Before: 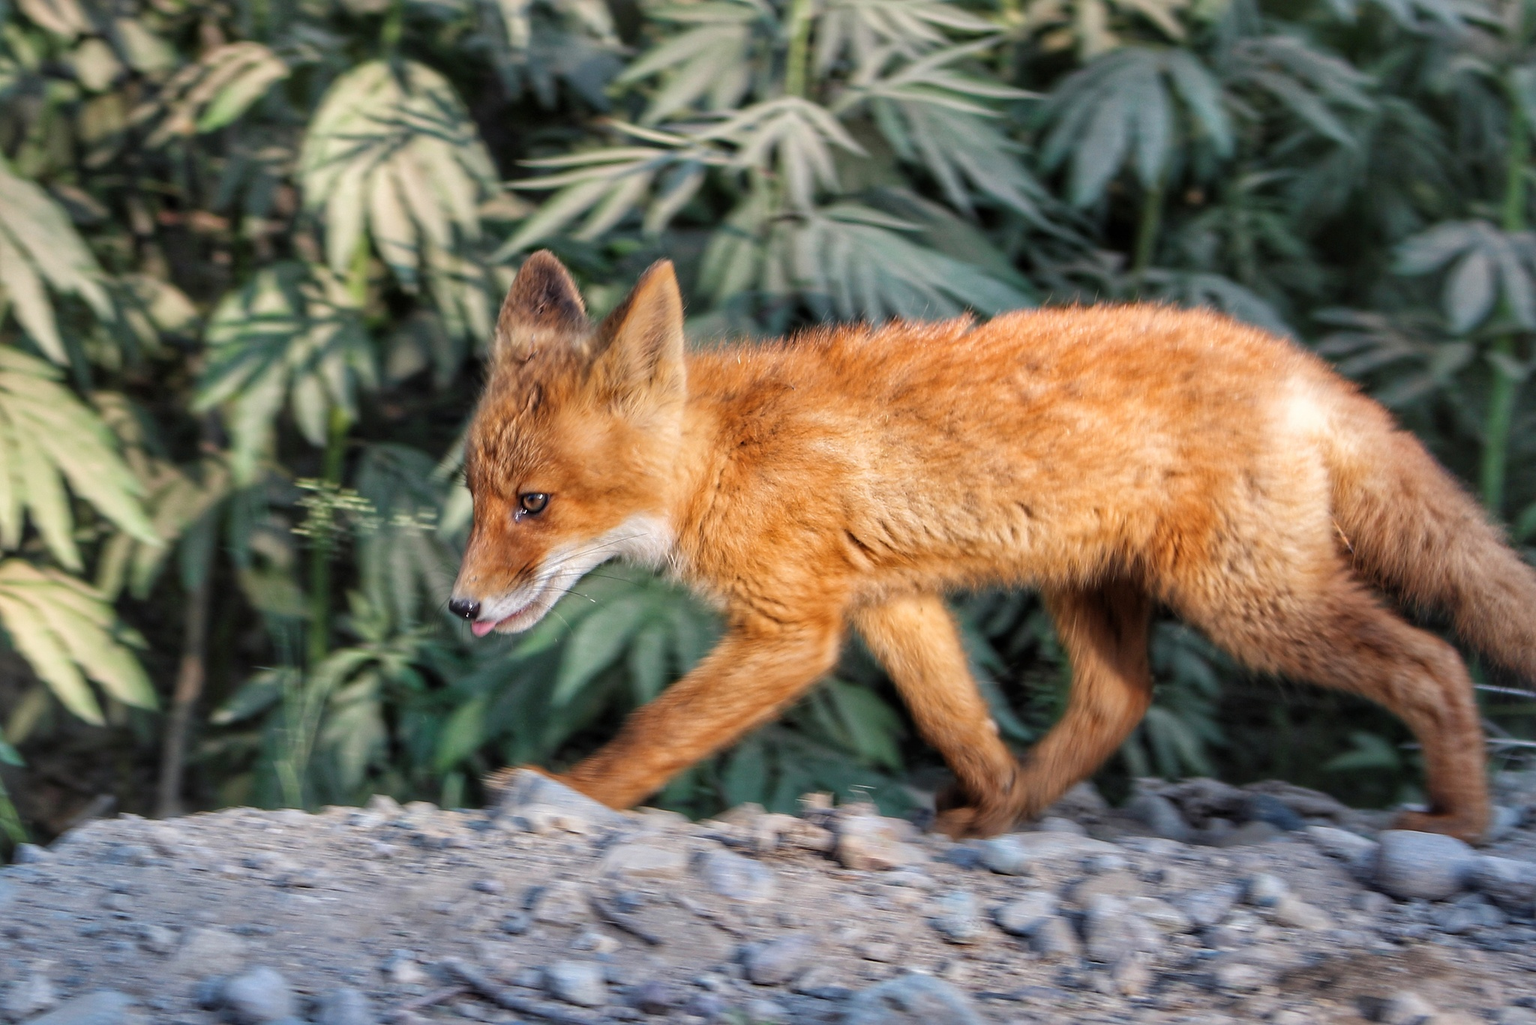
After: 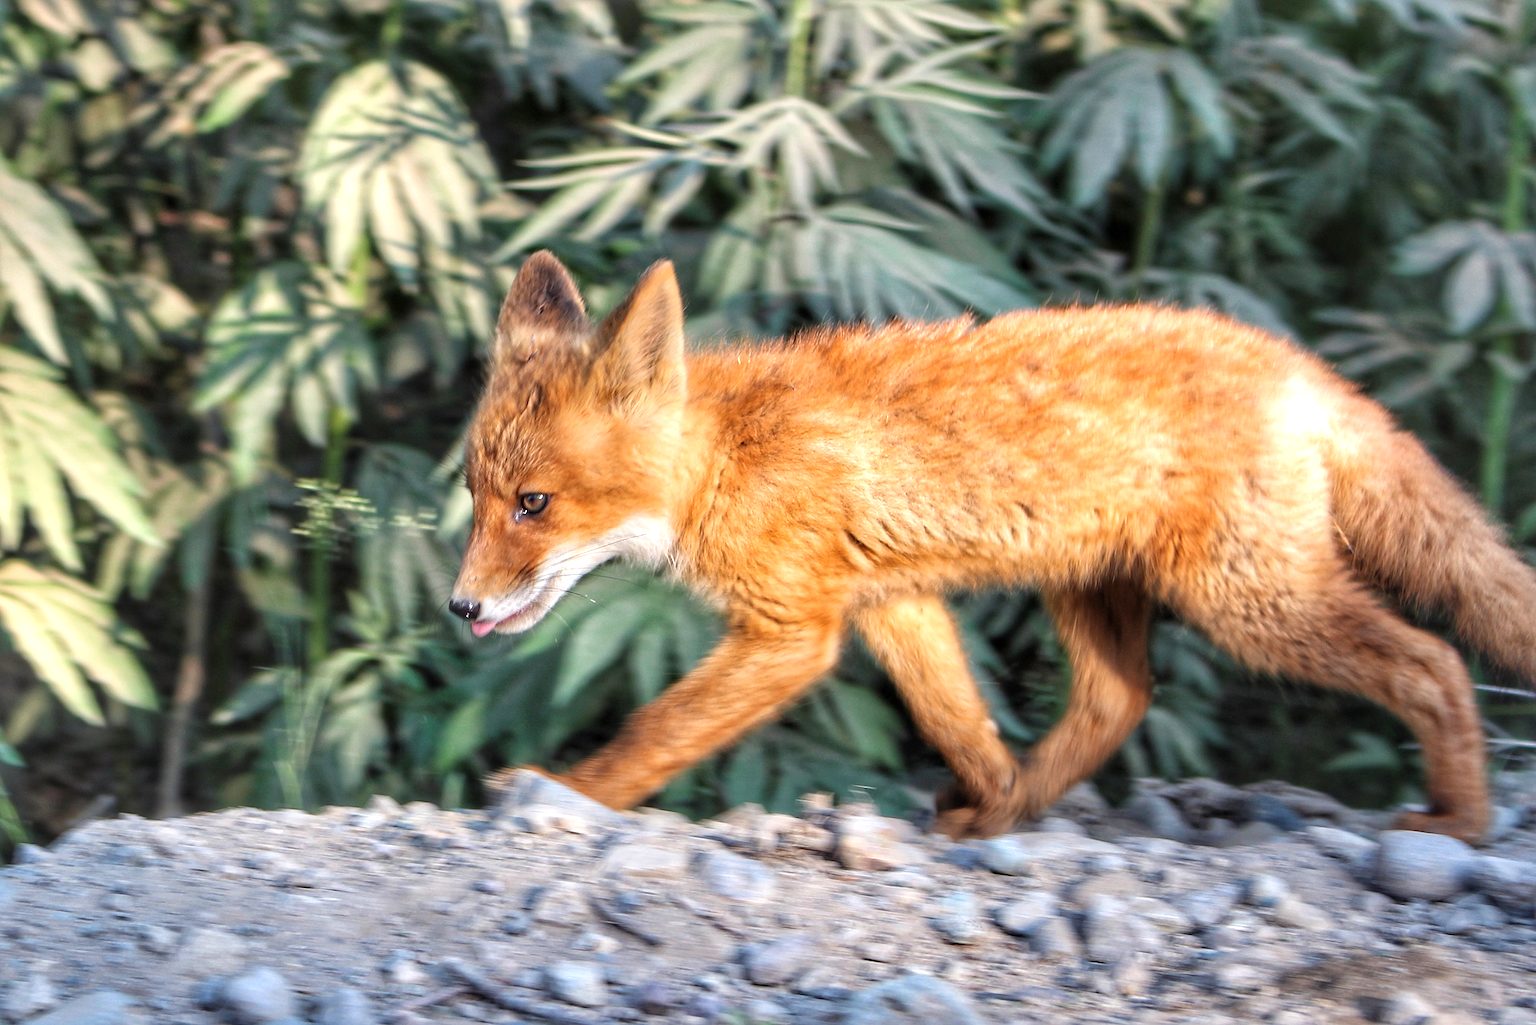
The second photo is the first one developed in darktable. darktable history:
exposure: exposure 0.567 EV, compensate highlight preservation false
